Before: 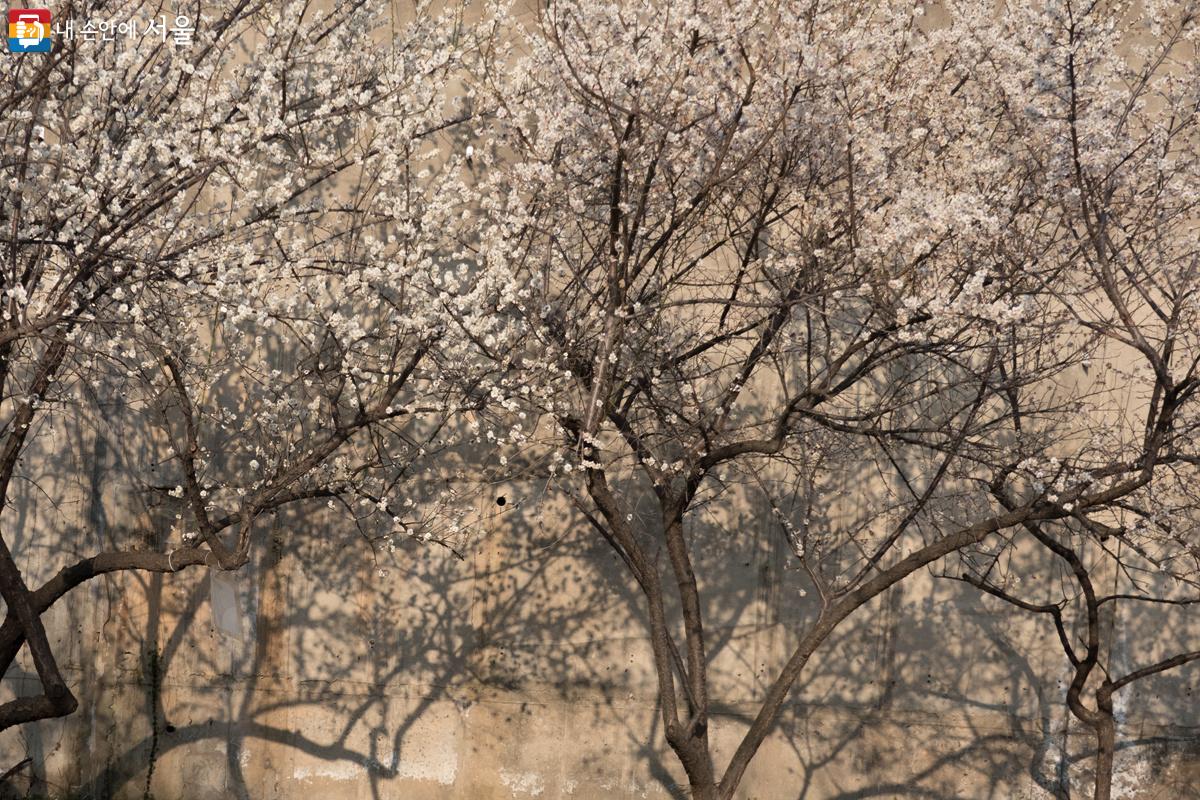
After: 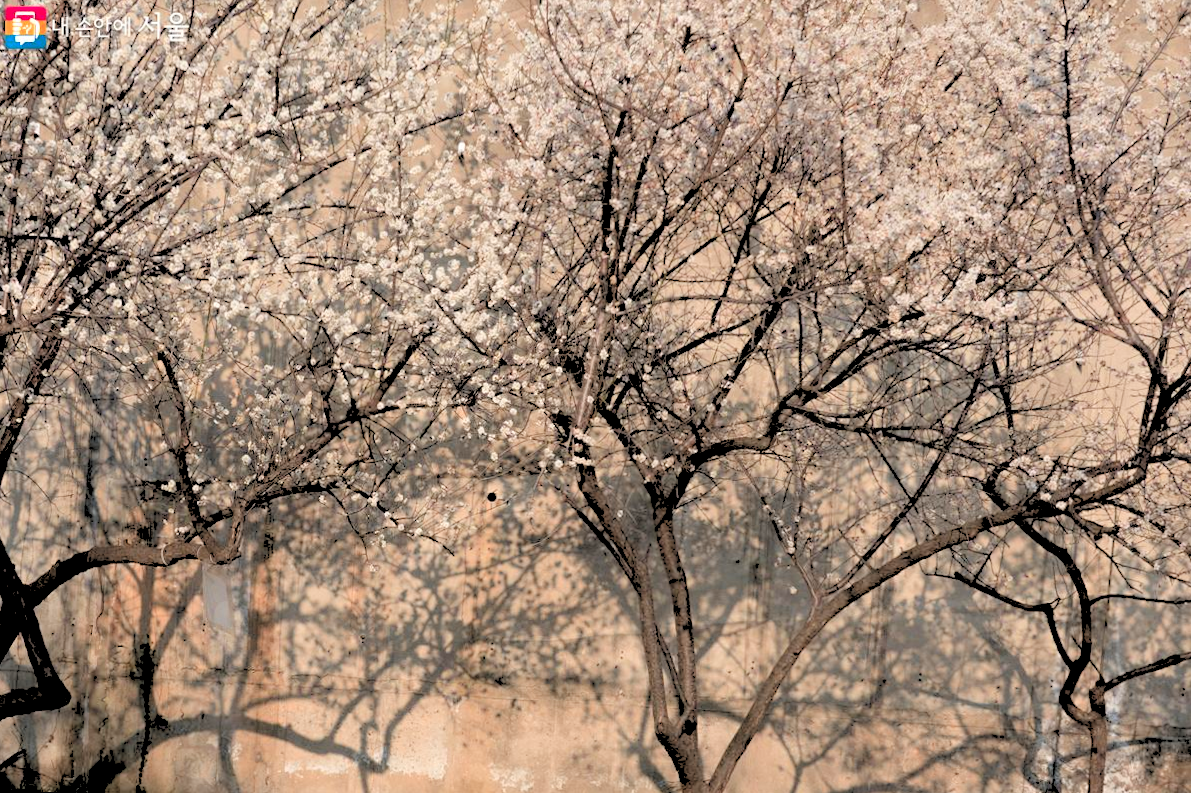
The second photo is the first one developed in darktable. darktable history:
color zones: curves: ch1 [(0.29, 0.492) (0.373, 0.185) (0.509, 0.481)]; ch2 [(0.25, 0.462) (0.749, 0.457)], mix 40.67%
rotate and perspective: rotation 0.192°, lens shift (horizontal) -0.015, crop left 0.005, crop right 0.996, crop top 0.006, crop bottom 0.99
white balance: emerald 1
rgb levels: levels [[0.027, 0.429, 0.996], [0, 0.5, 1], [0, 0.5, 1]]
